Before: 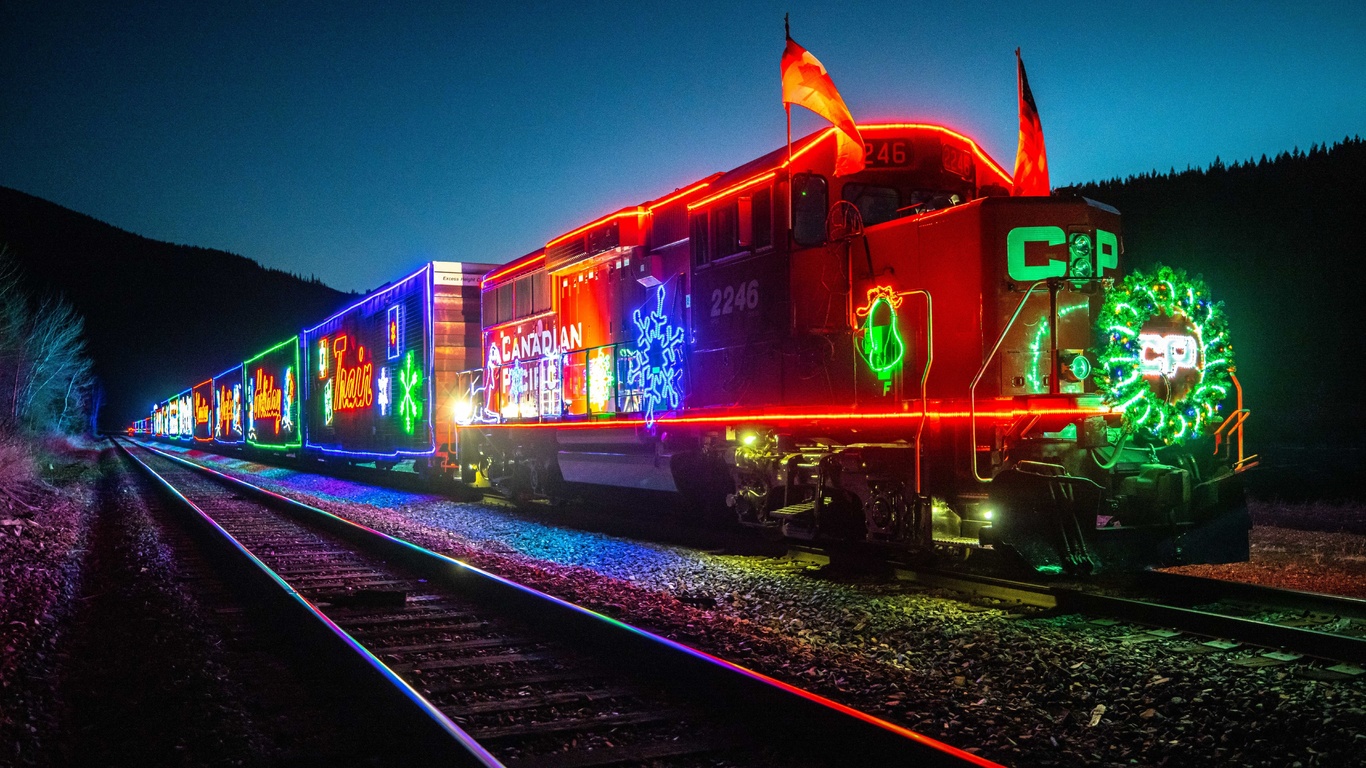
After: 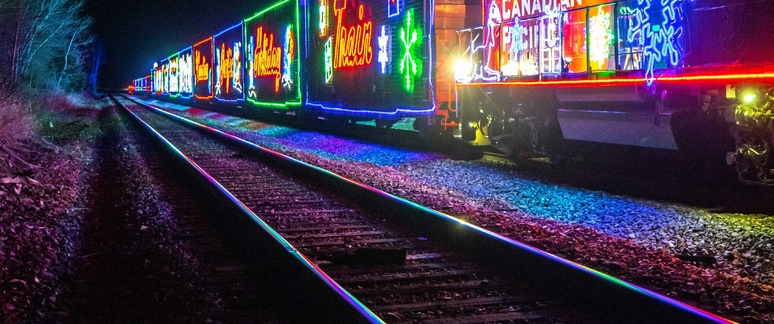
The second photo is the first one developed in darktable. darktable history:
crop: top 44.641%, right 43.307%, bottom 13.067%
